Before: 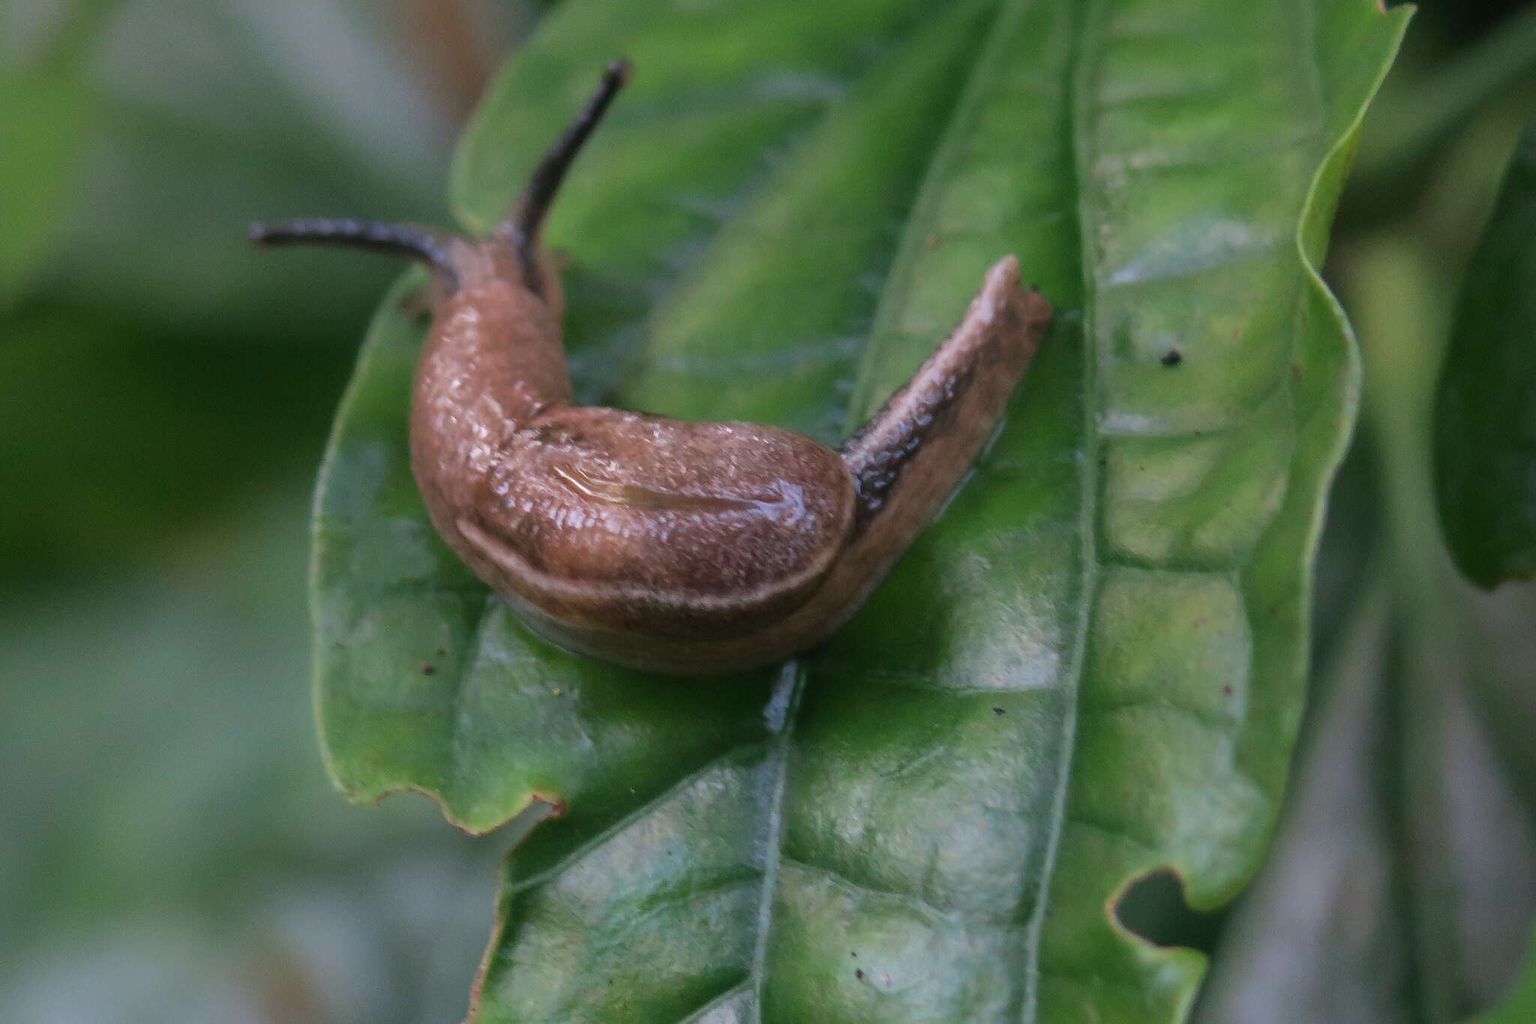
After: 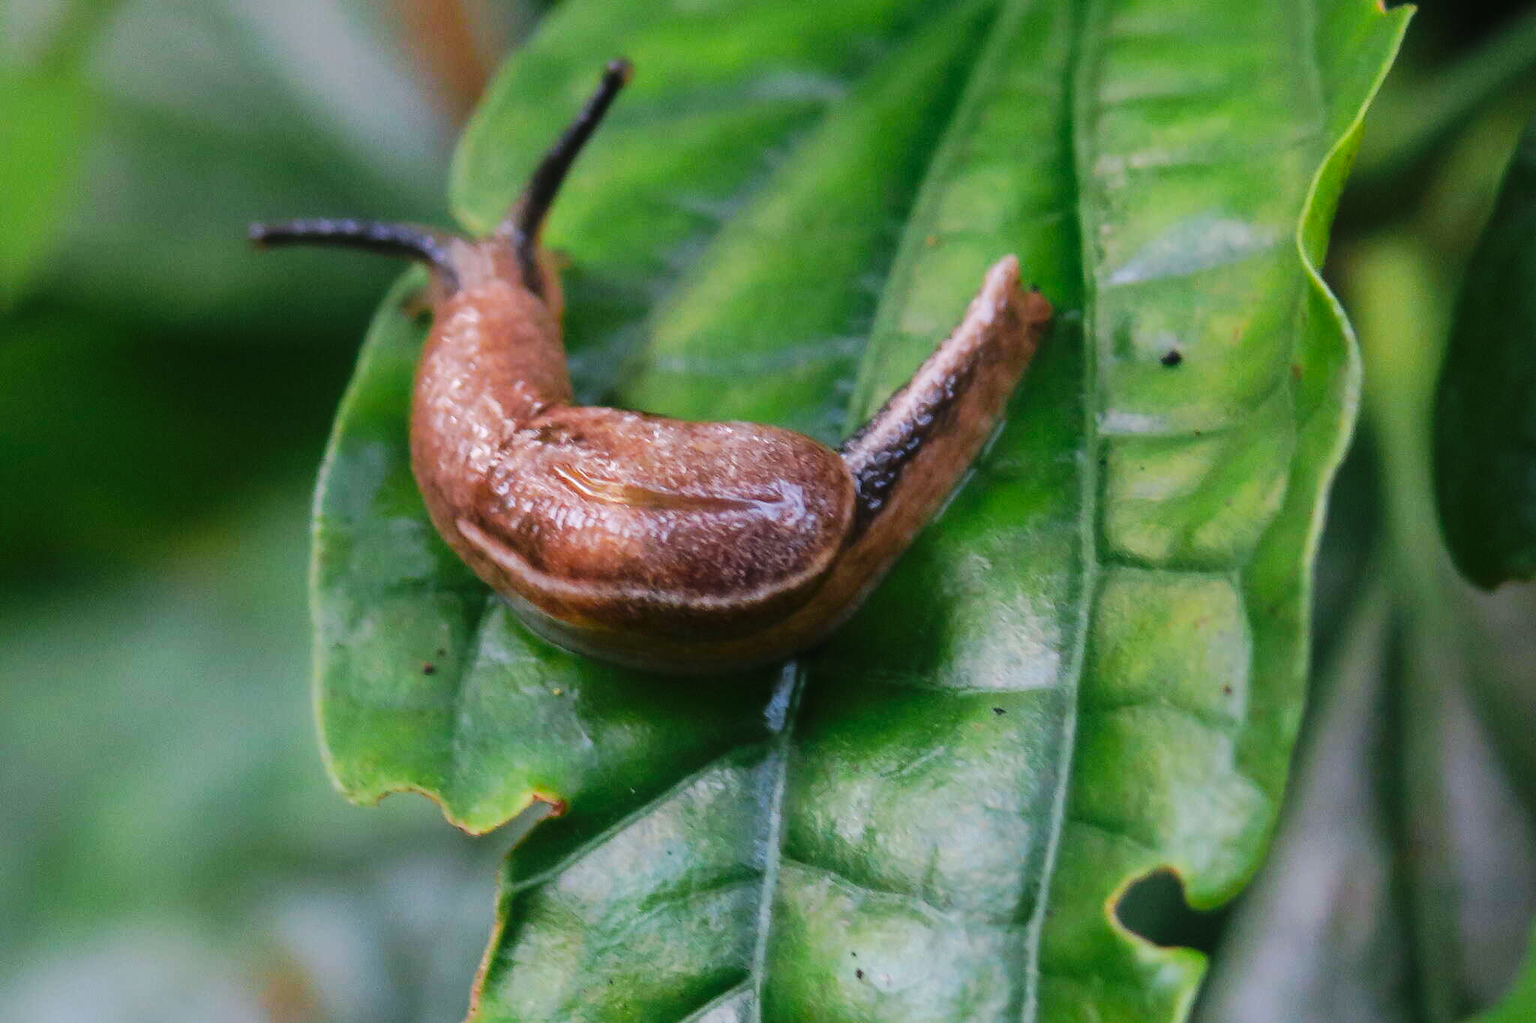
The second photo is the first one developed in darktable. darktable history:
color zones: curves: ch0 [(0.224, 0.526) (0.75, 0.5)]; ch1 [(0.055, 0.526) (0.224, 0.761) (0.377, 0.526) (0.75, 0.5)]
base curve: curves: ch0 [(0, 0) (0.032, 0.025) (0.121, 0.166) (0.206, 0.329) (0.605, 0.79) (1, 1)], preserve colors none
